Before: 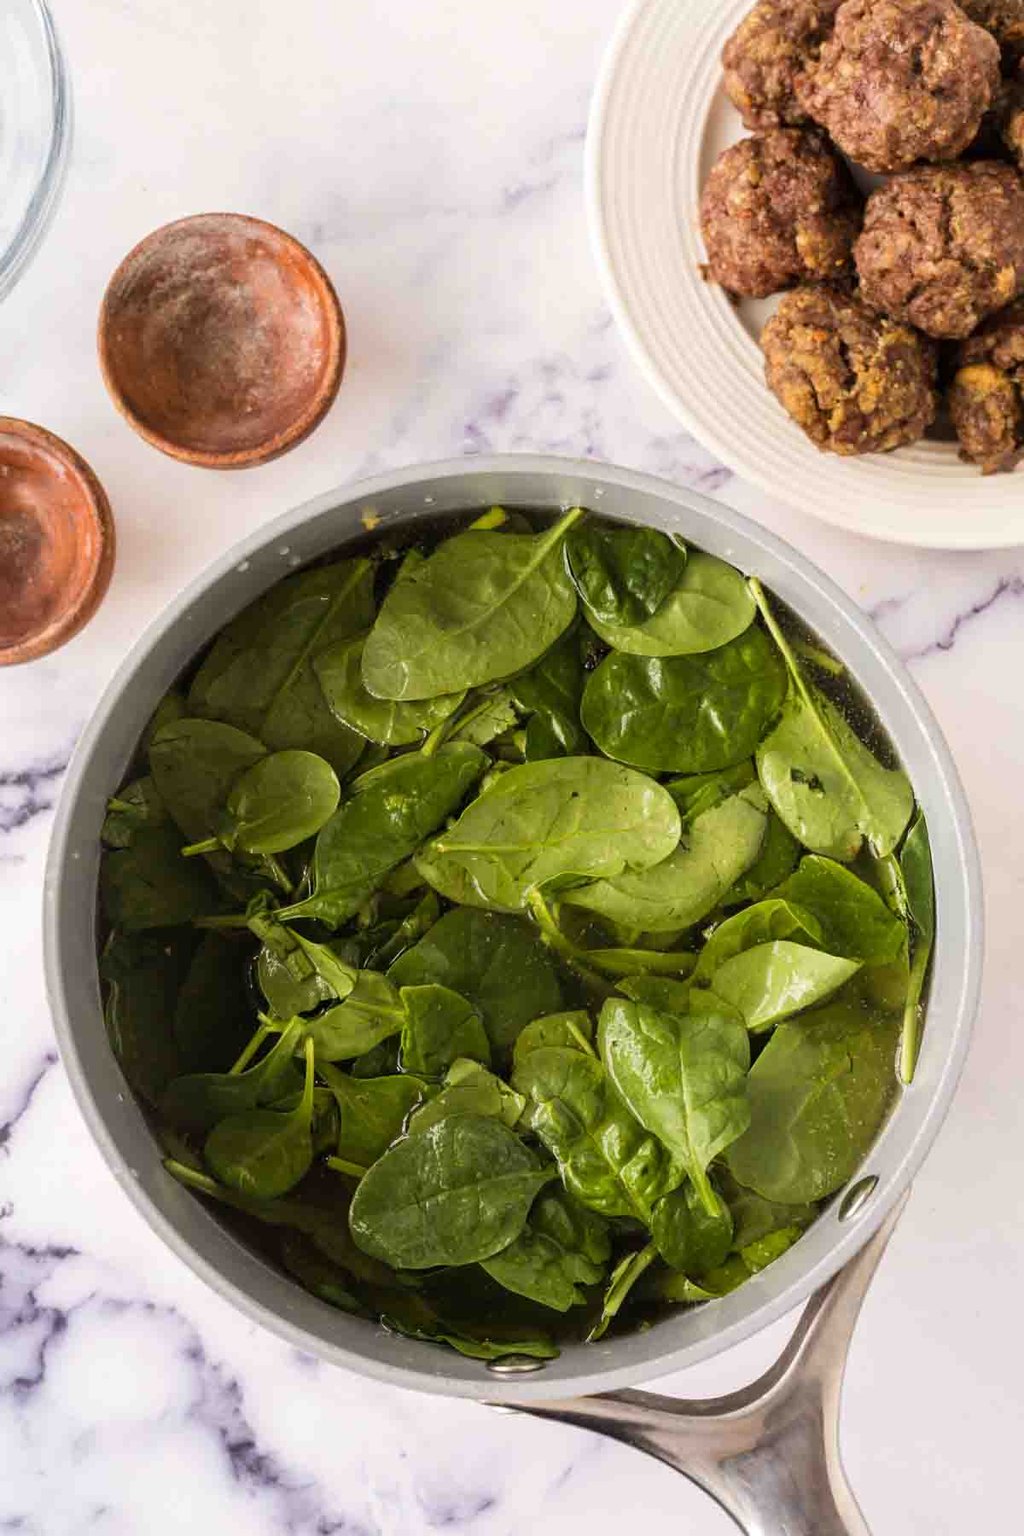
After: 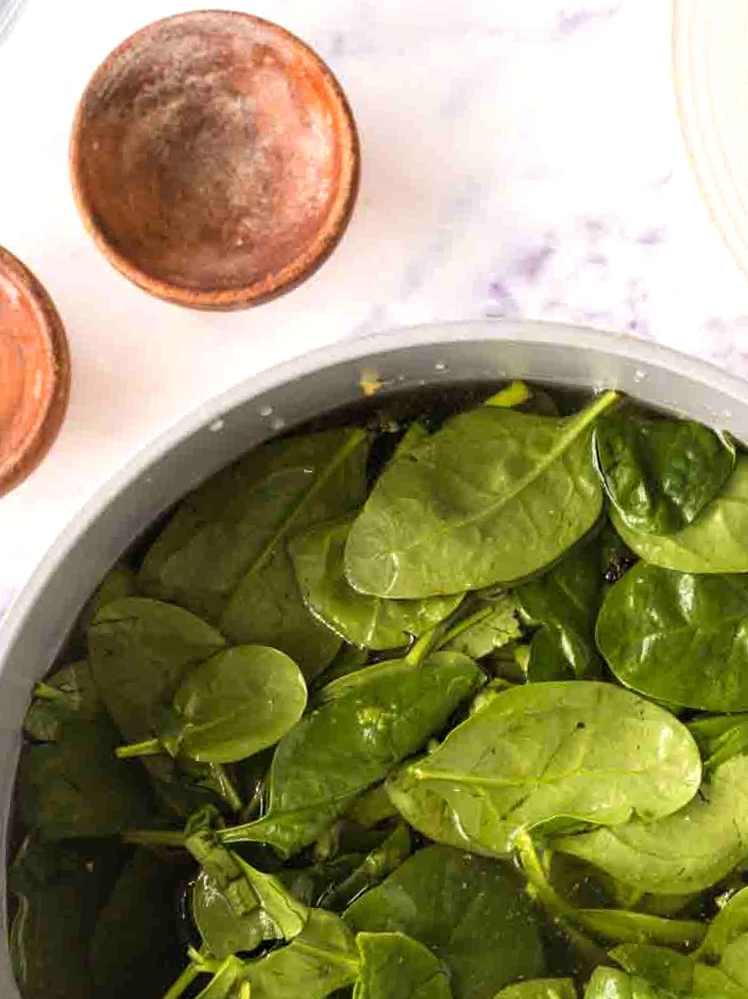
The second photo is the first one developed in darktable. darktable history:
crop and rotate: angle -4.99°, left 2.122%, top 6.945%, right 27.566%, bottom 30.519%
exposure: exposure 0.191 EV
